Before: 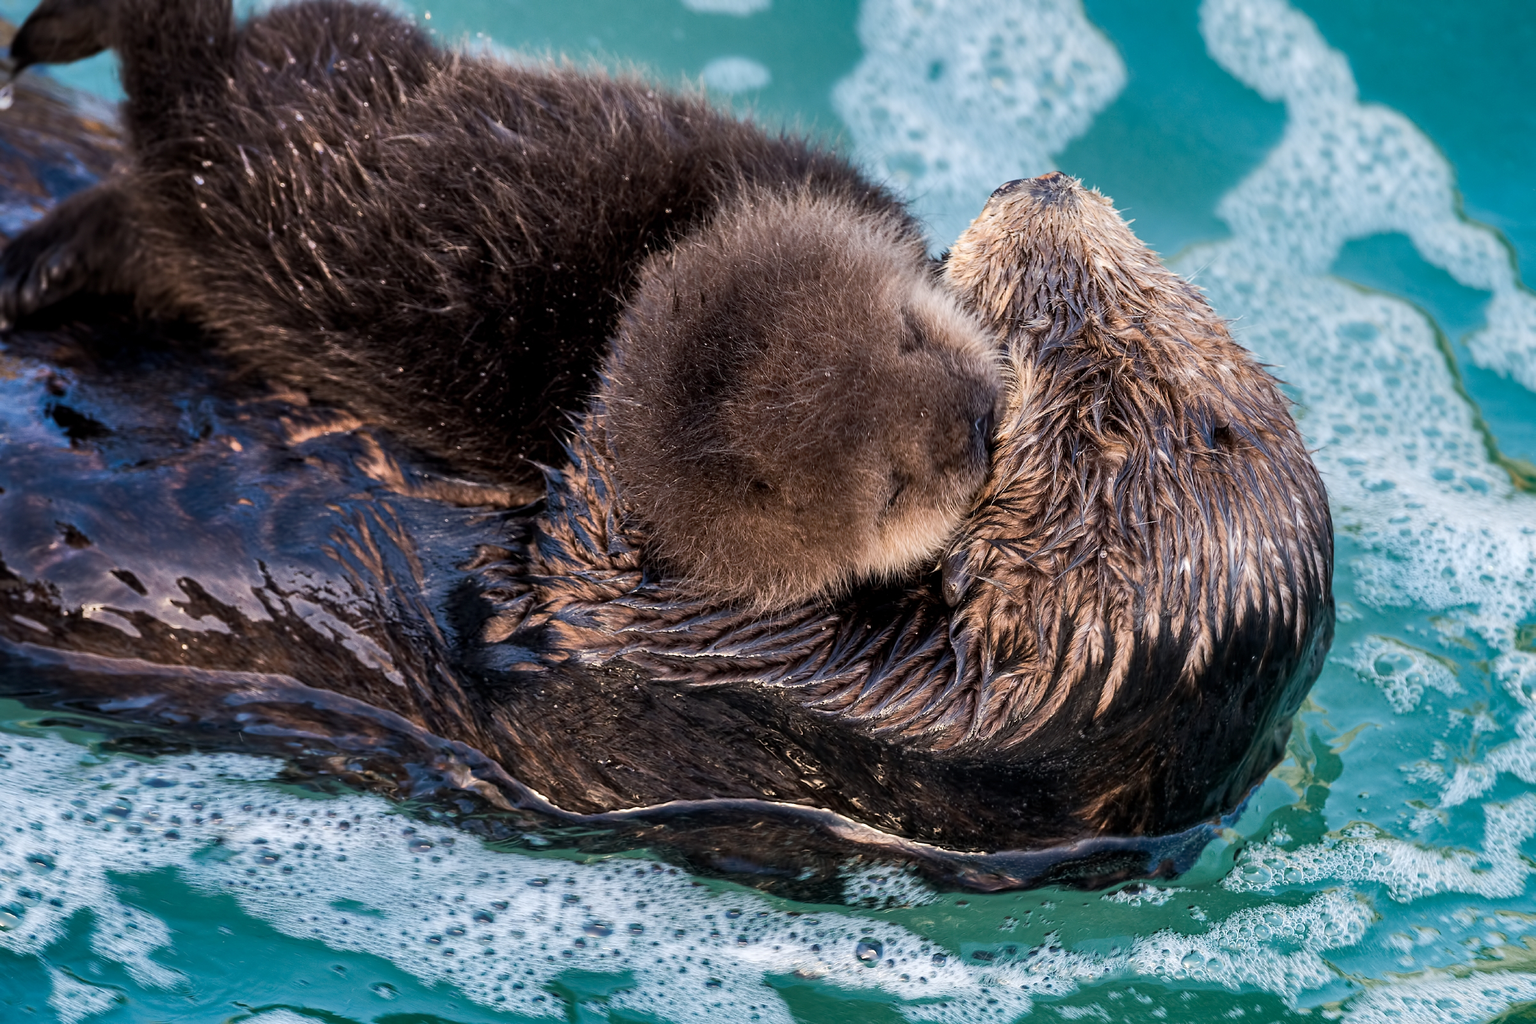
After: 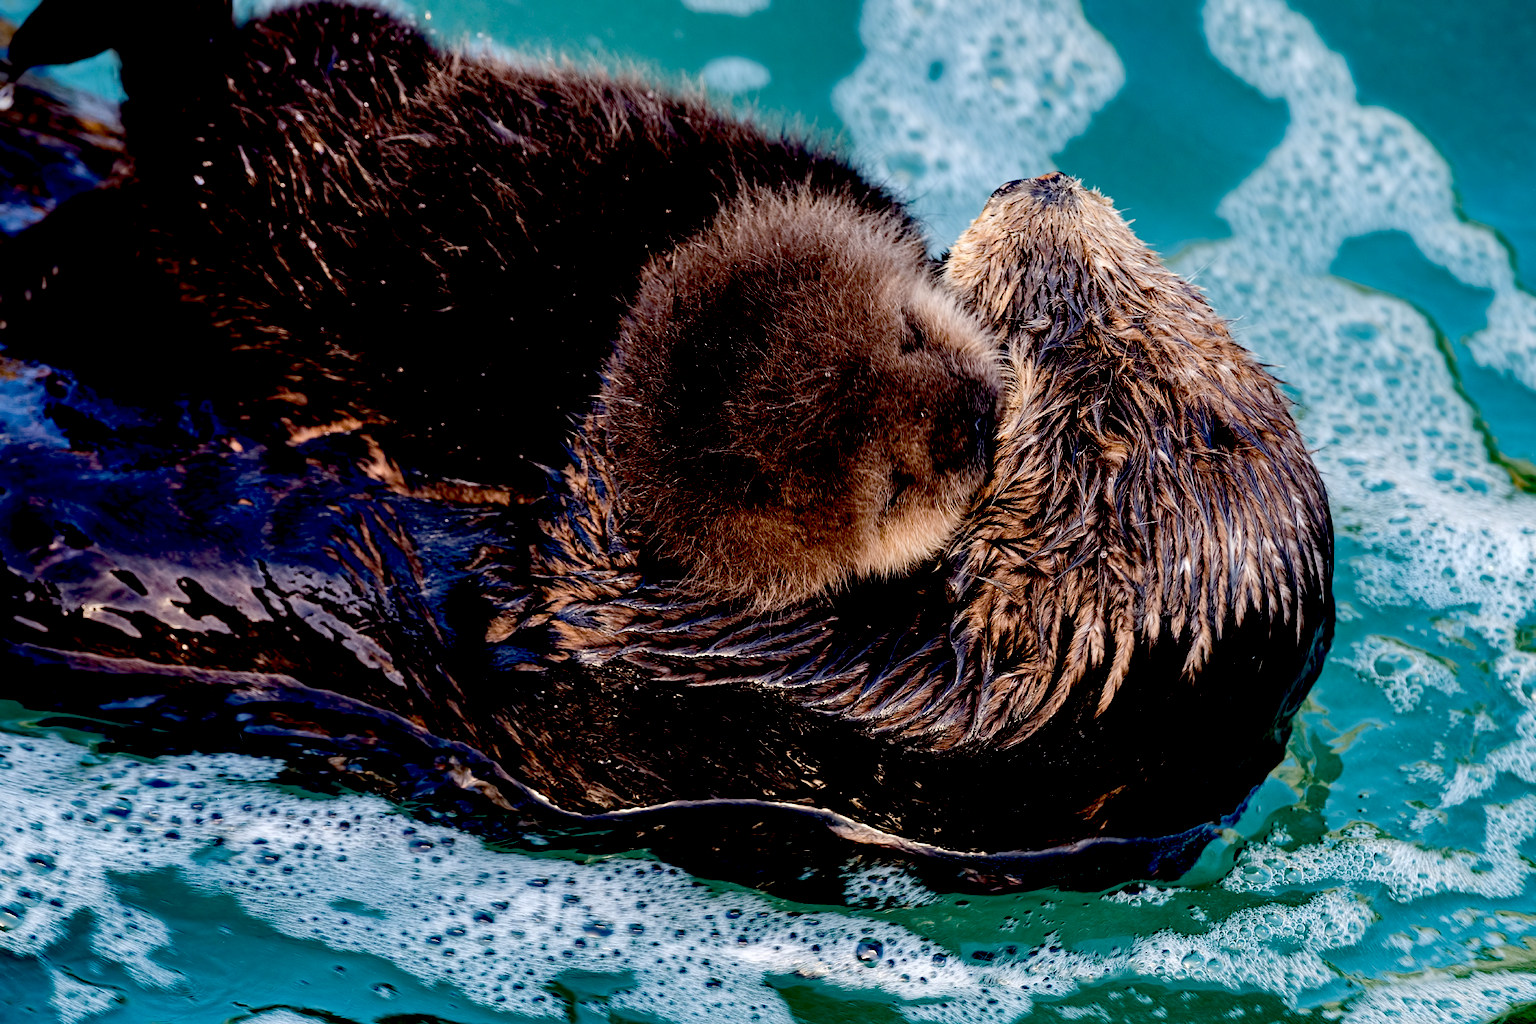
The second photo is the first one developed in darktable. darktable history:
exposure: black level correction 0.056, compensate highlight preservation false
haze removal: compatibility mode true, adaptive false
